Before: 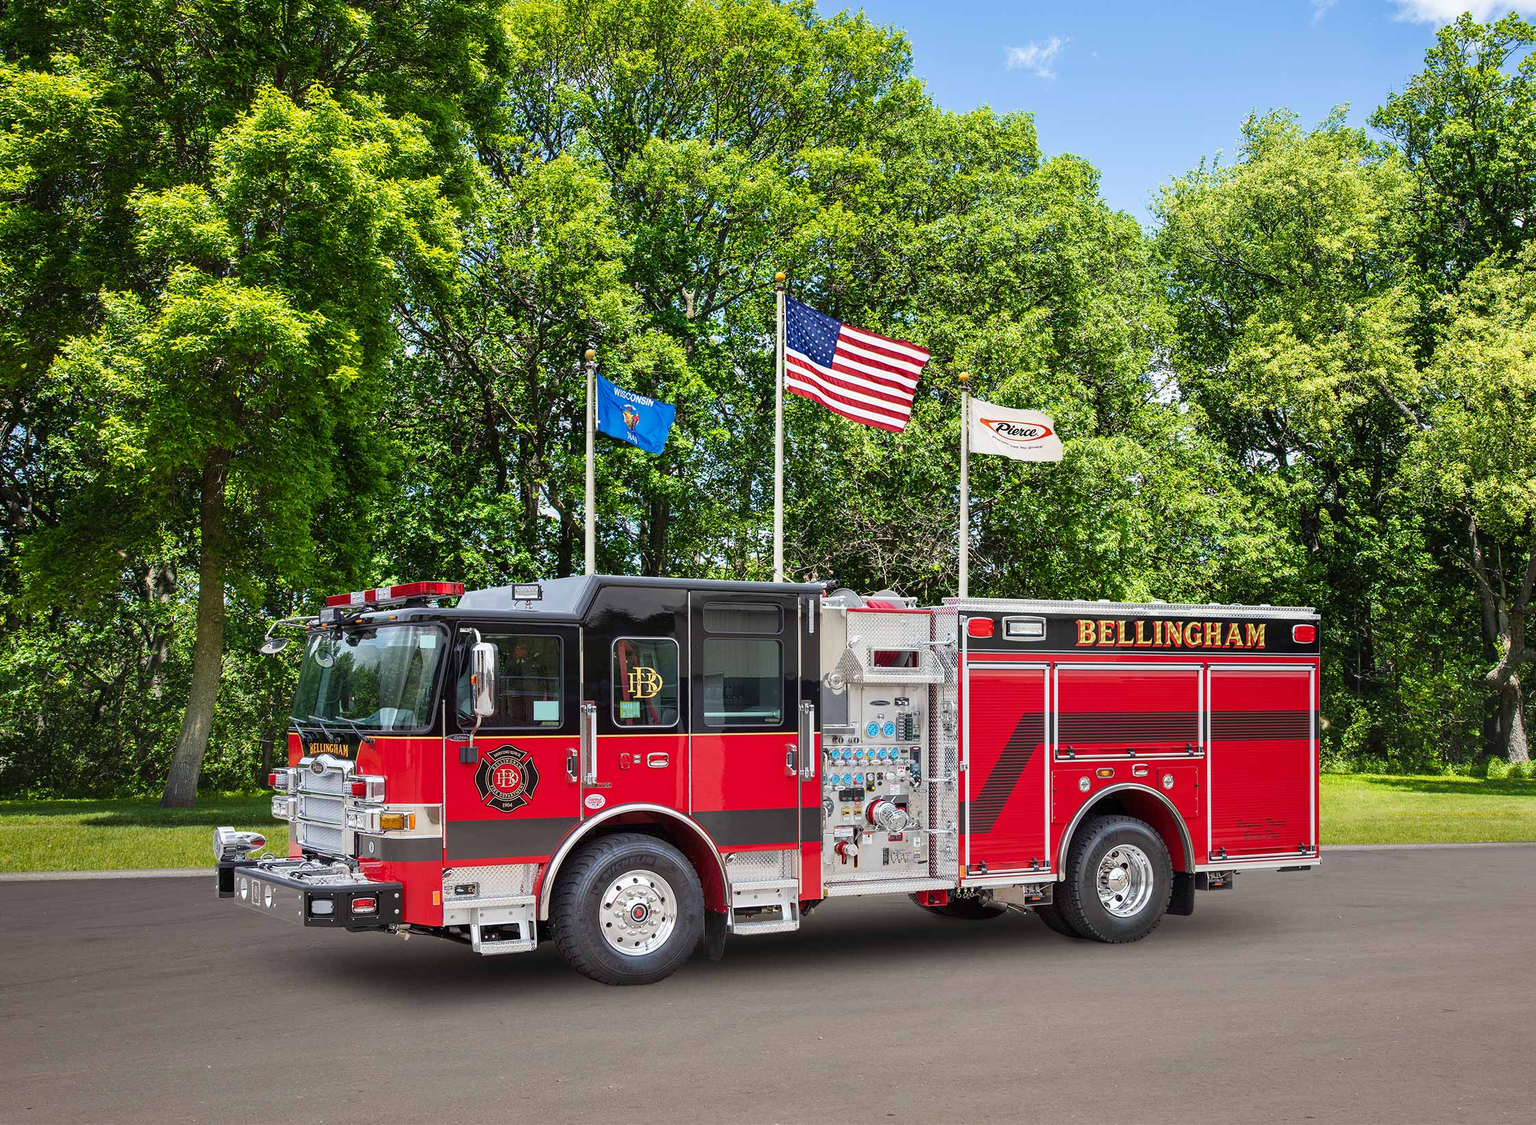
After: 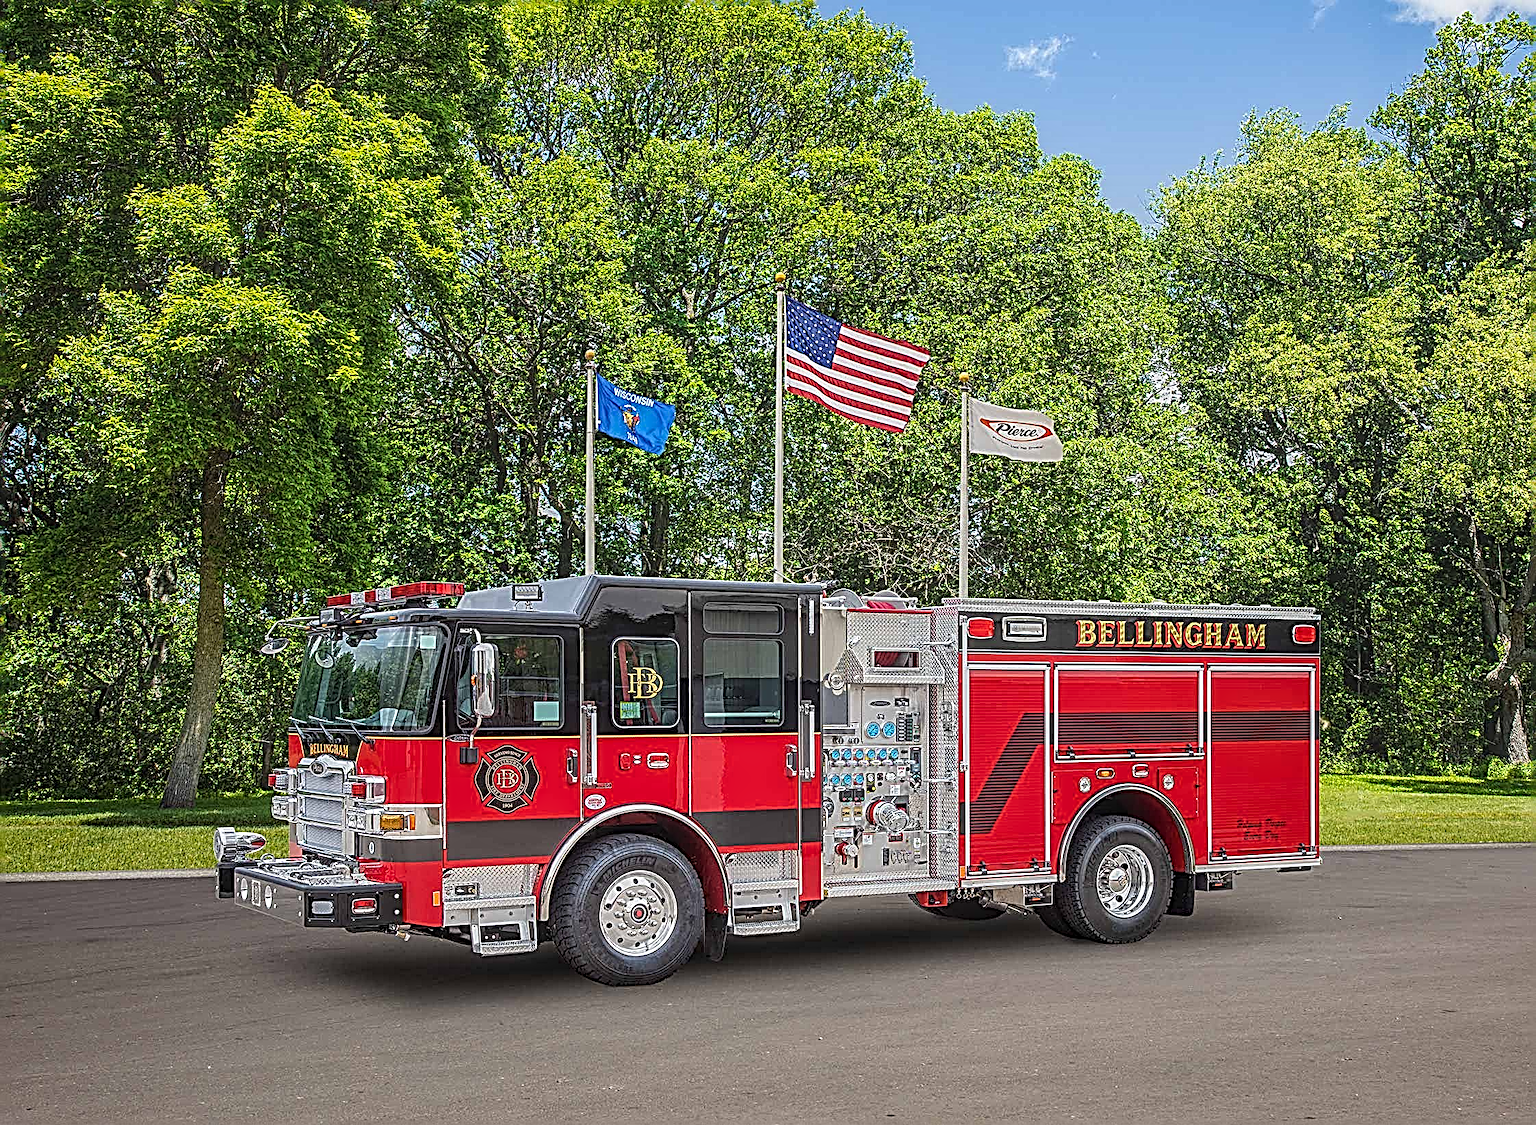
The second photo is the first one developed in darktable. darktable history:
local contrast: highlights 0%, shadows 0%, detail 133%
sharpen: radius 3.158, amount 1.731
